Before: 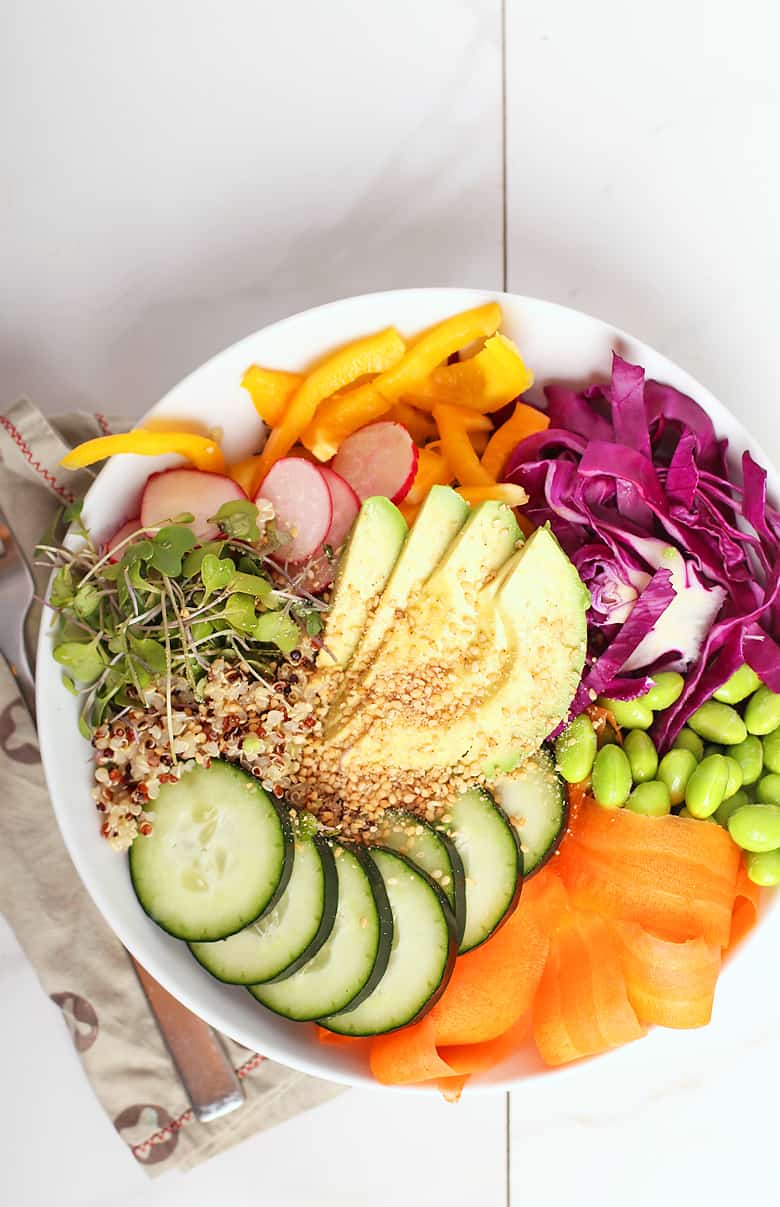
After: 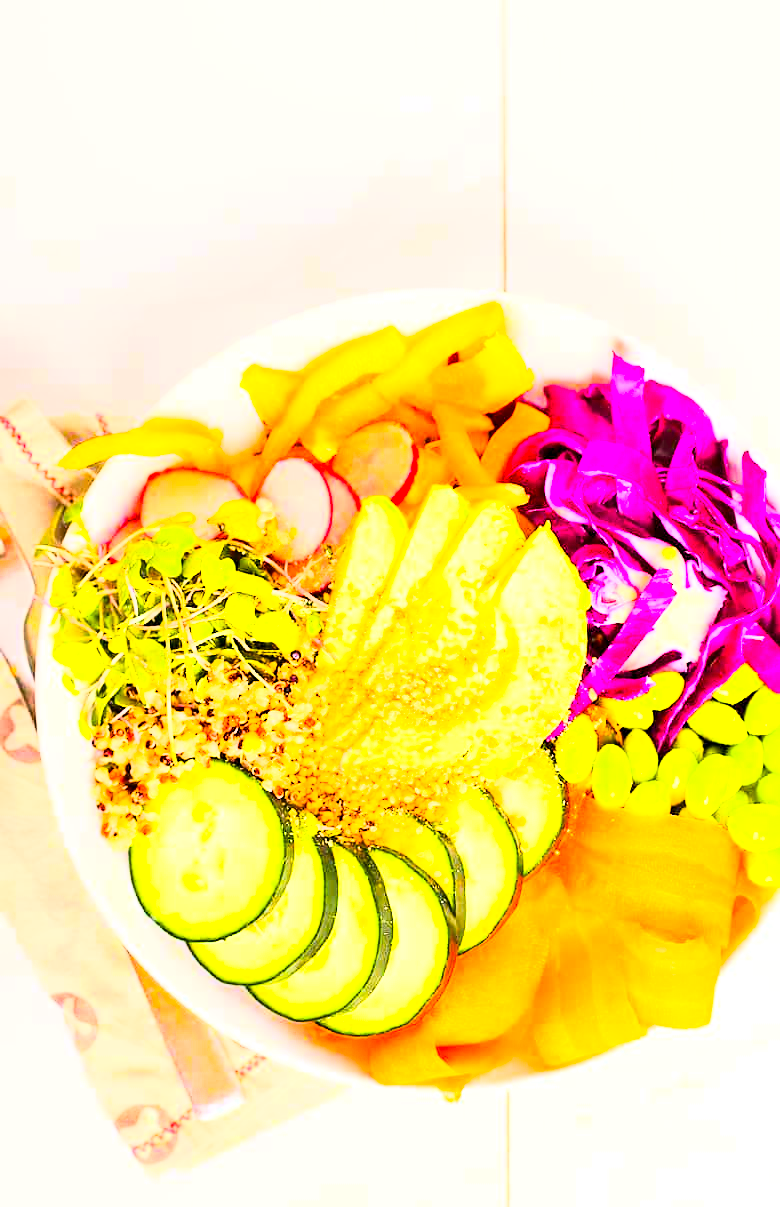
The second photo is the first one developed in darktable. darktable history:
base curve: curves: ch0 [(0, 0) (0.026, 0.03) (0.109, 0.232) (0.351, 0.748) (0.669, 0.968) (1, 1)]
color balance rgb: highlights gain › chroma 1.58%, highlights gain › hue 56.01°, global offset › luminance -0.466%, perceptual saturation grading › global saturation 30.873%, perceptual brilliance grading › global brilliance 18.663%, global vibrance 45.321%
tone equalizer: -8 EV -0.51 EV, -7 EV -0.318 EV, -6 EV -0.061 EV, -5 EV 0.452 EV, -4 EV 0.965 EV, -3 EV 0.795 EV, -2 EV -0.006 EV, -1 EV 0.124 EV, +0 EV -0.029 EV, edges refinement/feathering 500, mask exposure compensation -1.57 EV, preserve details guided filter
